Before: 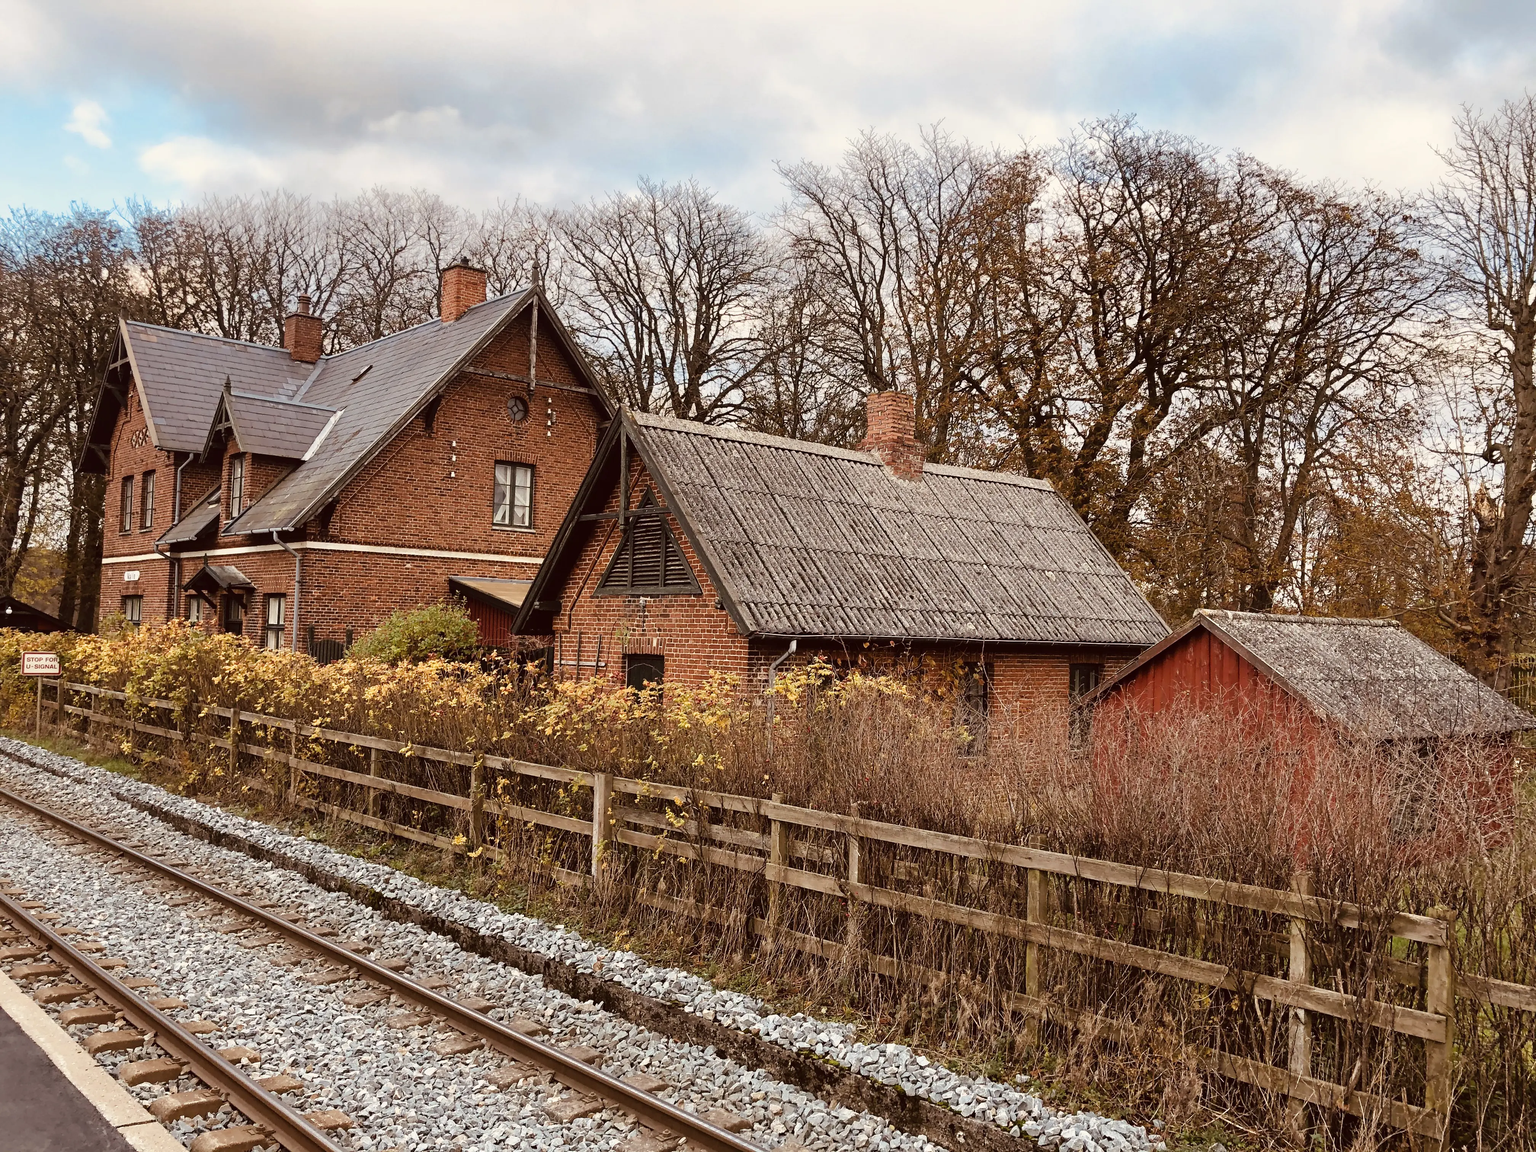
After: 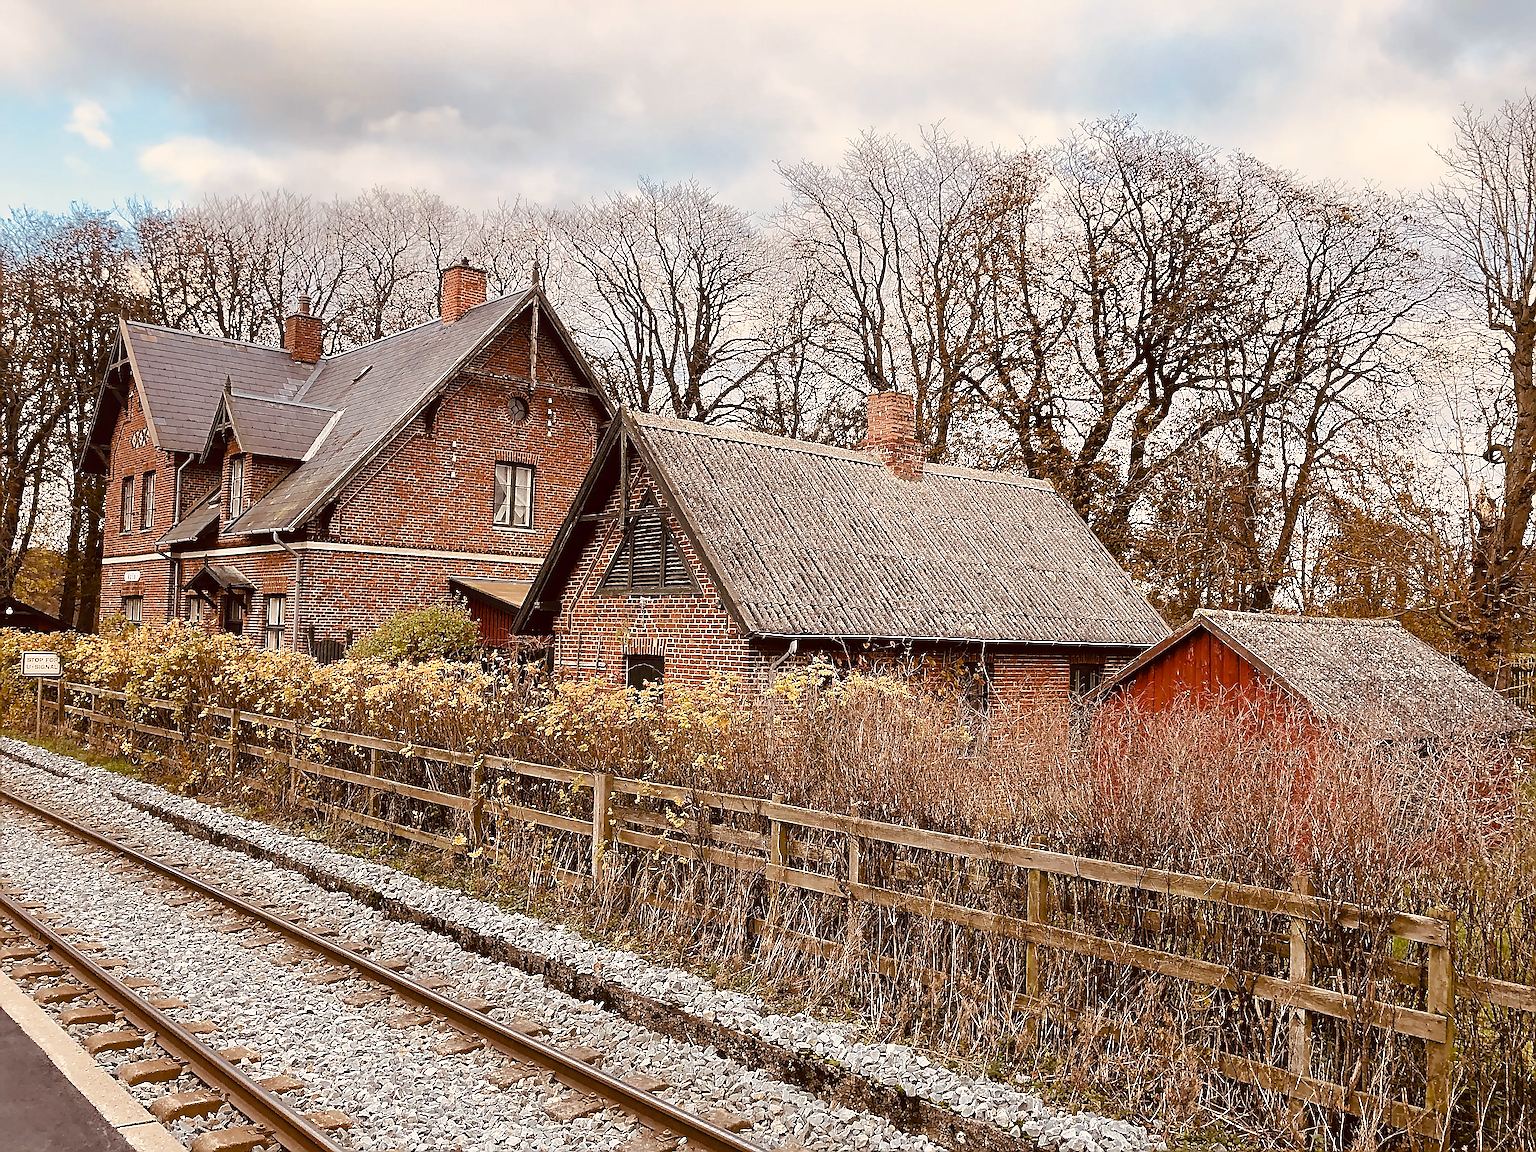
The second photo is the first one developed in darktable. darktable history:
color balance rgb: power › luminance 3.274%, power › hue 230.38°, highlights gain › chroma 1.122%, highlights gain › hue 53.29°, perceptual saturation grading › global saturation 20%, perceptual saturation grading › highlights -24.94%, perceptual saturation grading › shadows 24.726%
sharpen: amount 1.856
